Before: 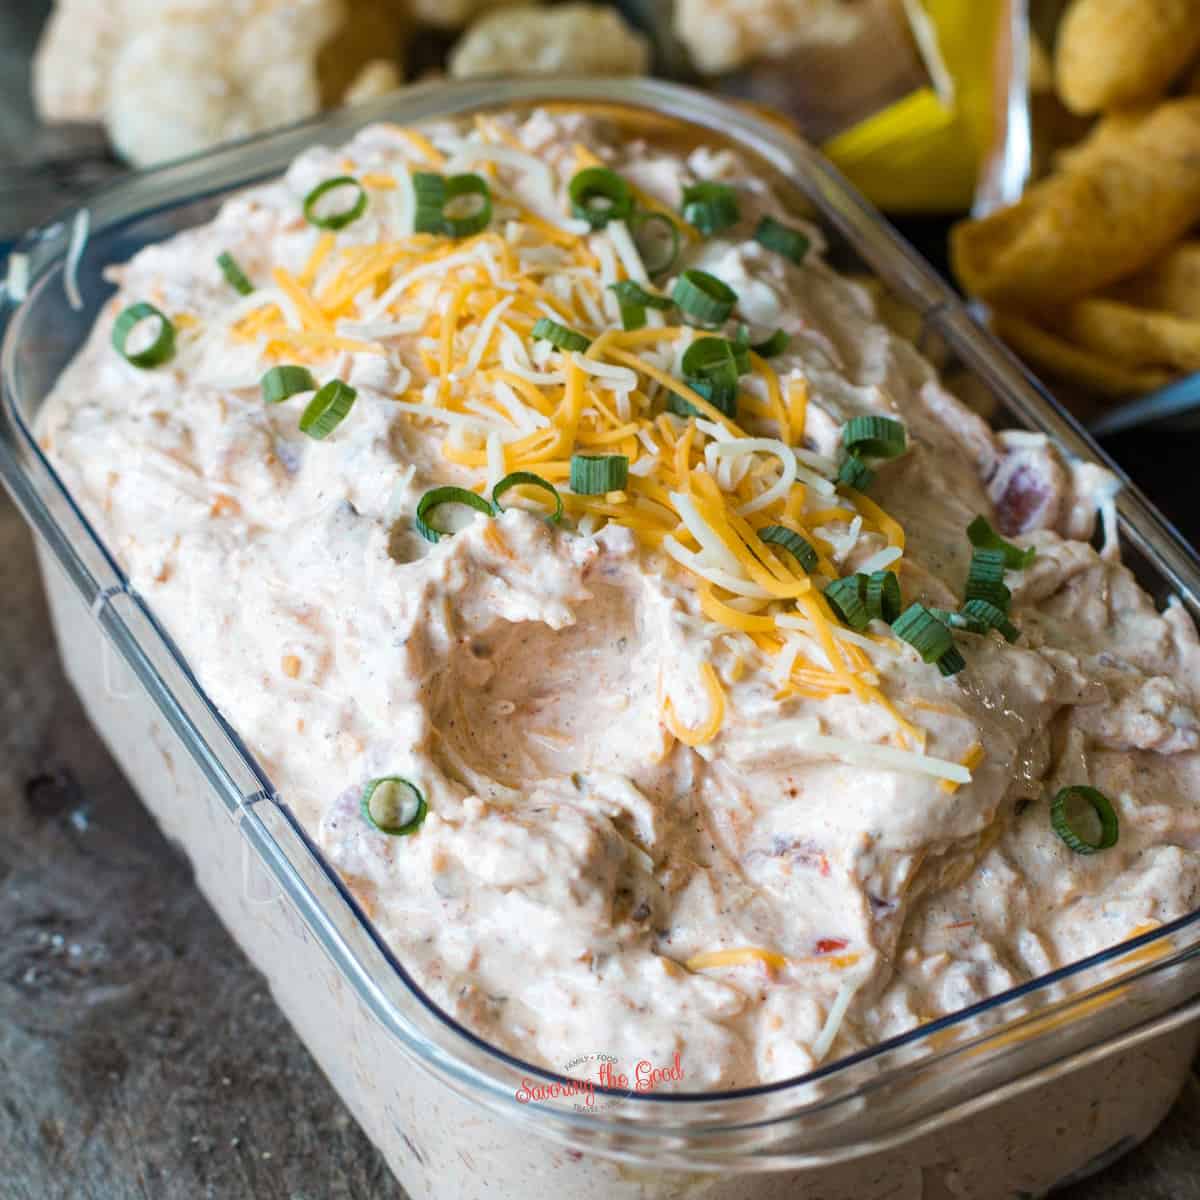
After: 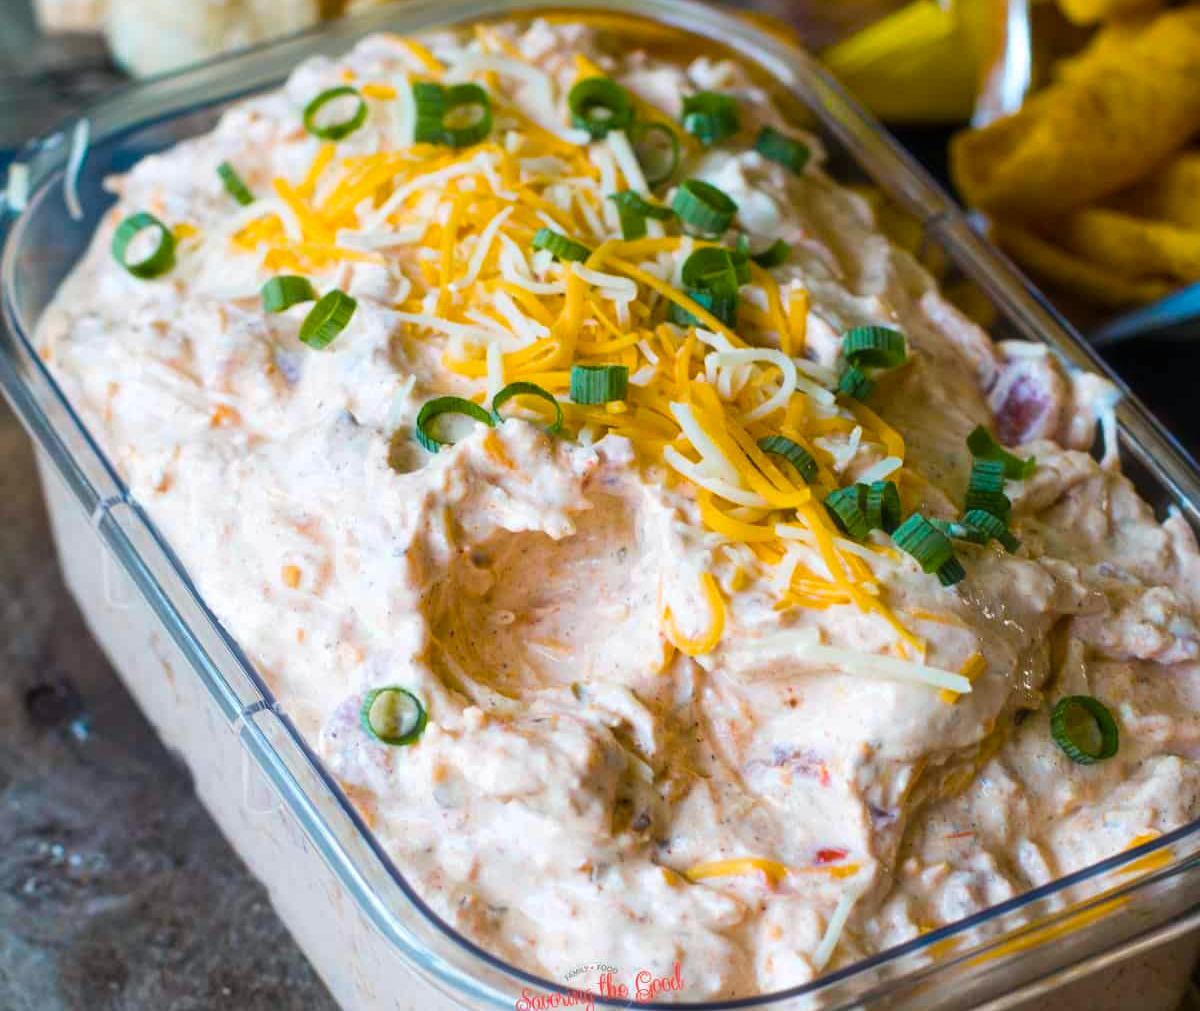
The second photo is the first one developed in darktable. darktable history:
crop: top 7.568%, bottom 8.175%
color balance rgb: power › chroma 0.493%, power › hue 257.89°, linear chroma grading › global chroma 14.968%, perceptual saturation grading › global saturation 36.887%, global vibrance 20%
haze removal: strength -0.1, compatibility mode true, adaptive false
contrast brightness saturation: saturation -0.061
